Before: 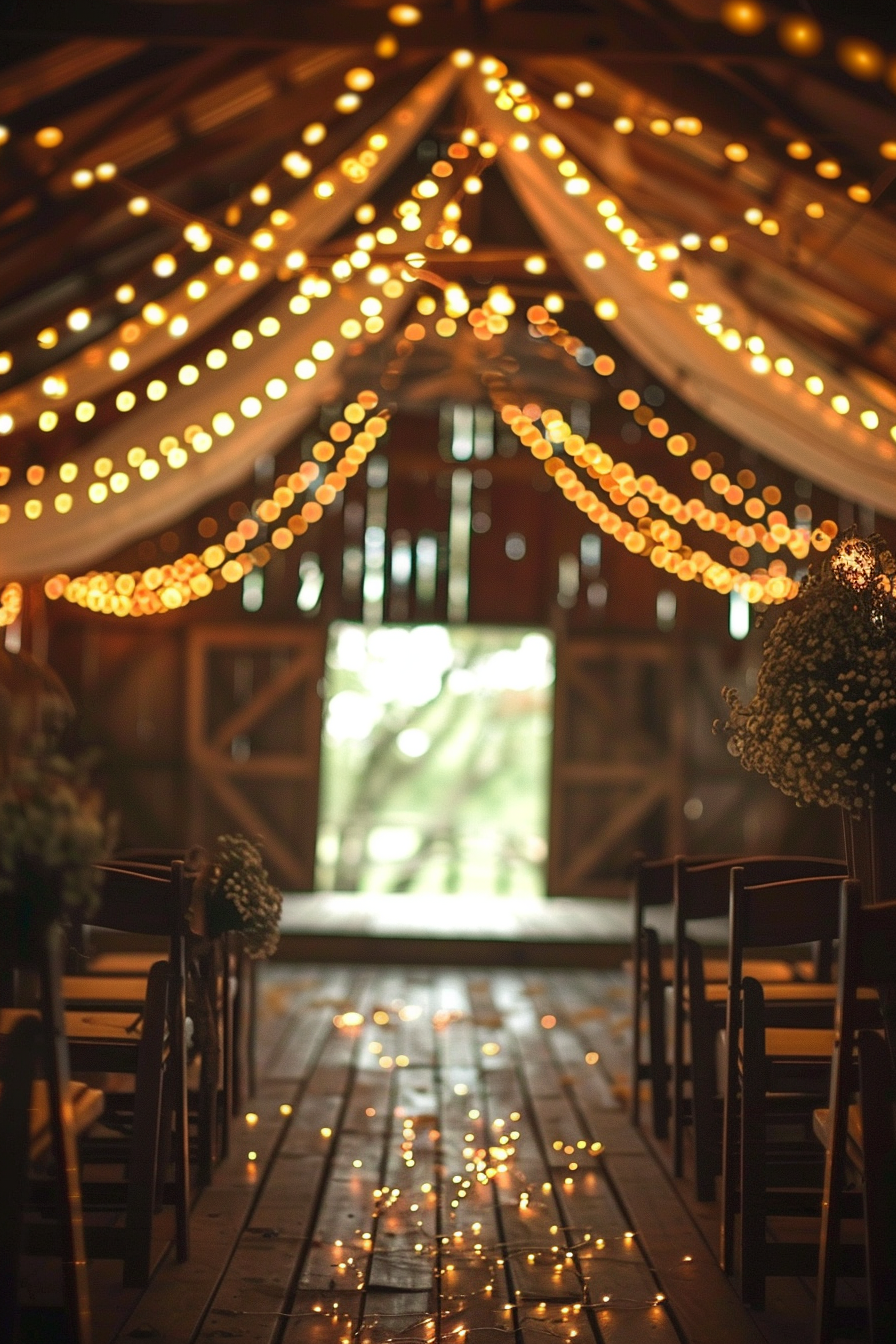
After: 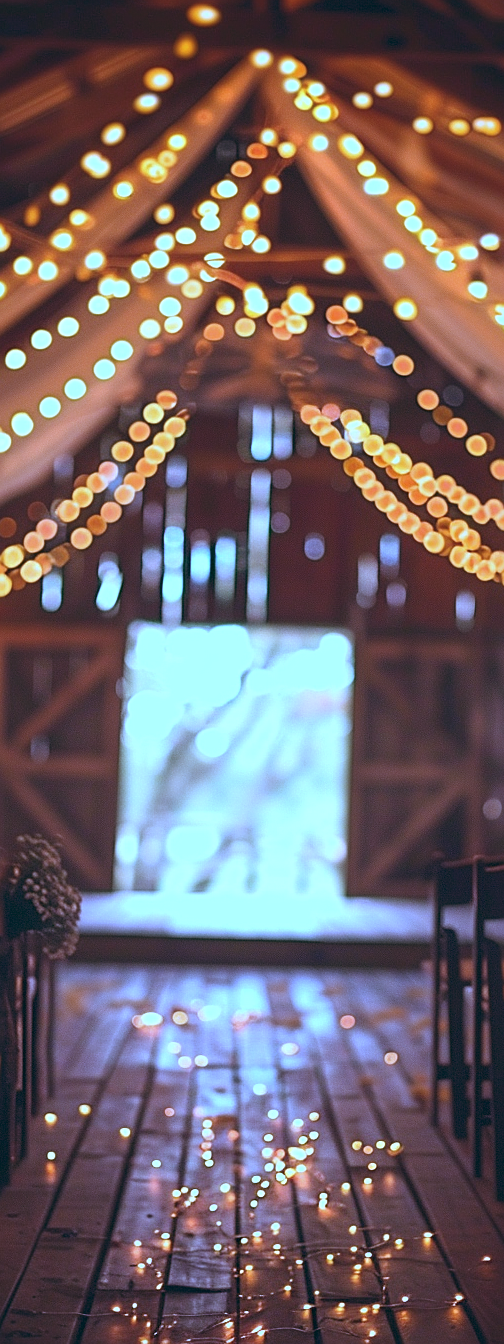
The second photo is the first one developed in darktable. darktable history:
crop and rotate: left 22.516%, right 21.234%
color balance: lift [1.003, 0.993, 1.001, 1.007], gamma [1.018, 1.072, 0.959, 0.928], gain [0.974, 0.873, 1.031, 1.127]
white balance: red 0.98, blue 1.61
sharpen: on, module defaults
